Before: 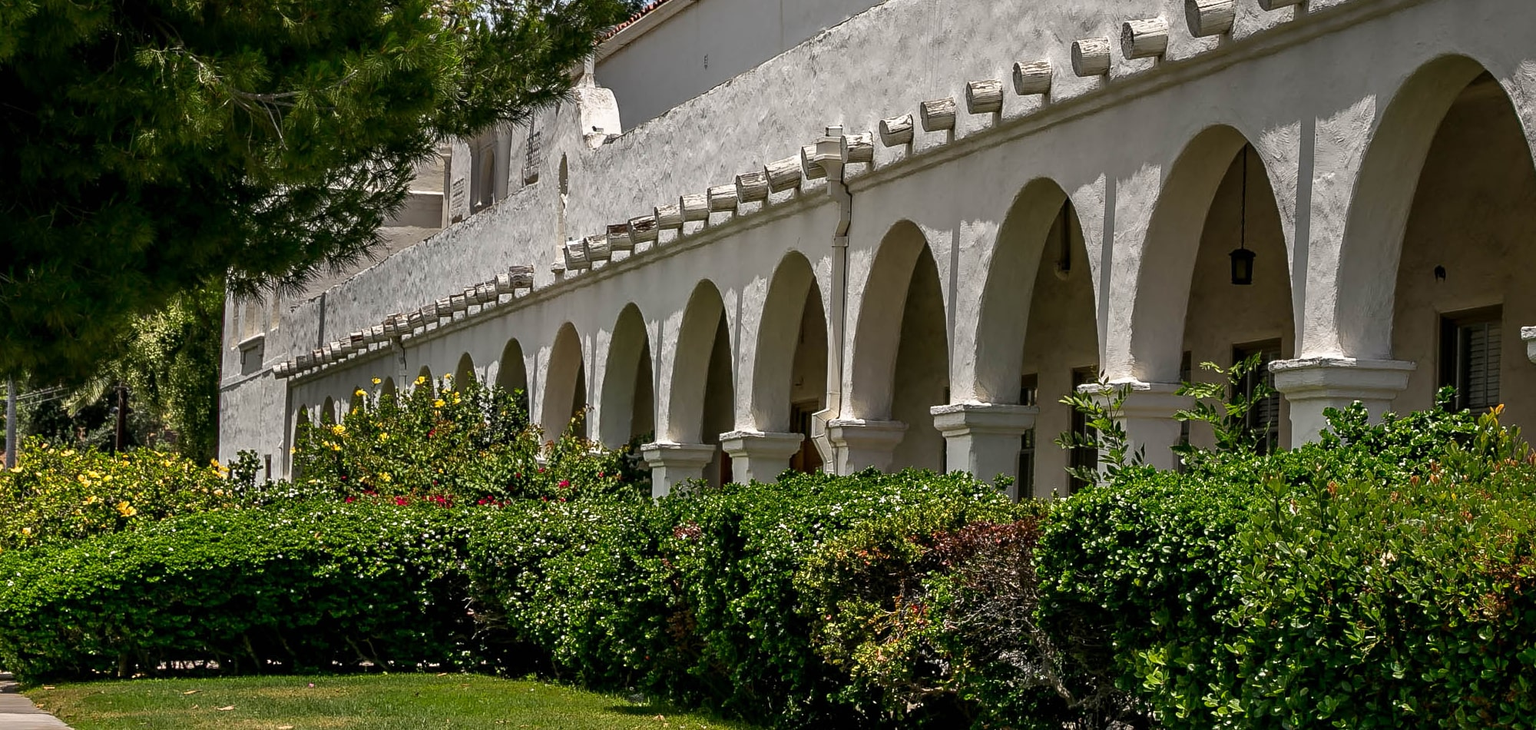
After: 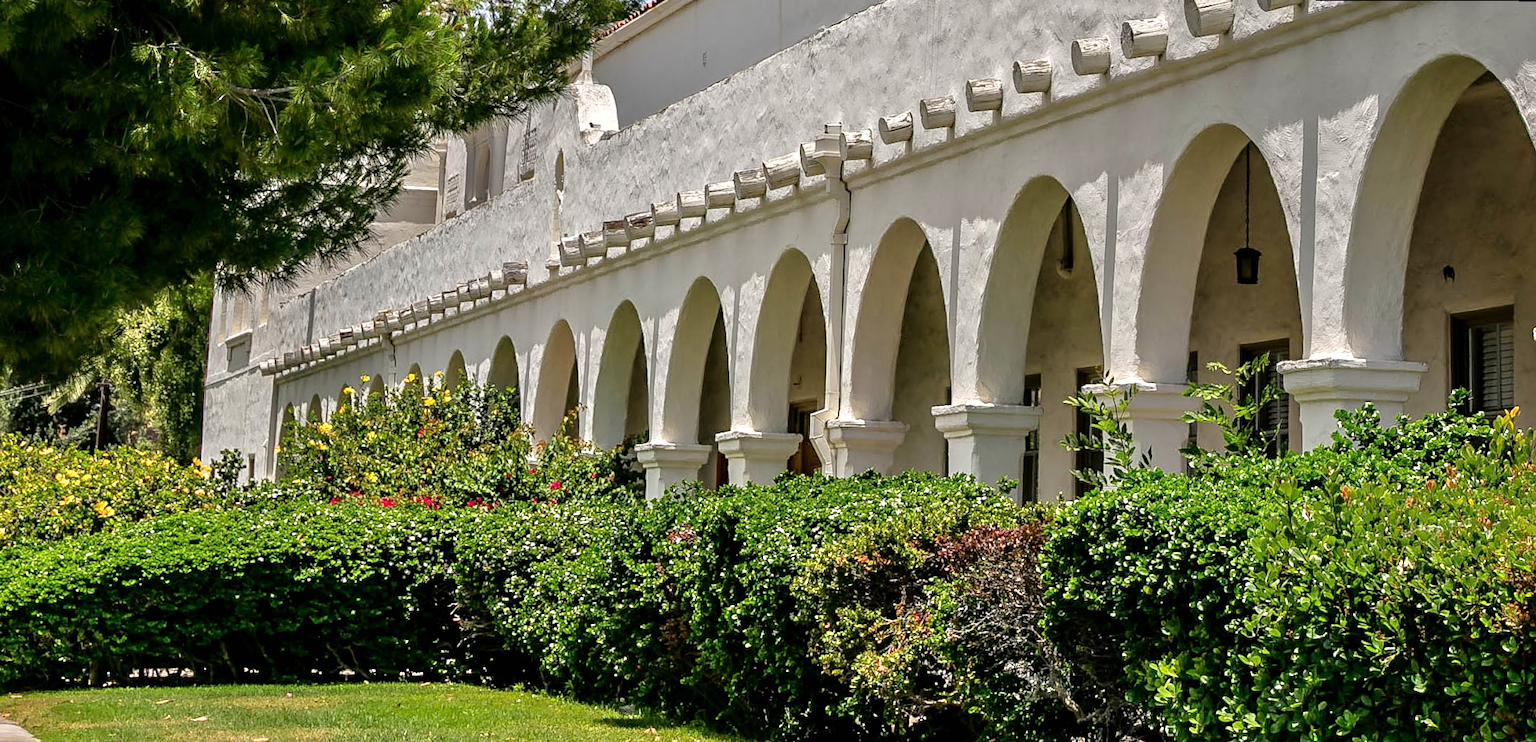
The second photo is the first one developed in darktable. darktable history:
rotate and perspective: rotation 0.226°, lens shift (vertical) -0.042, crop left 0.023, crop right 0.982, crop top 0.006, crop bottom 0.994
tone equalizer: -7 EV 0.15 EV, -6 EV 0.6 EV, -5 EV 1.15 EV, -4 EV 1.33 EV, -3 EV 1.15 EV, -2 EV 0.6 EV, -1 EV 0.15 EV, mask exposure compensation -0.5 EV
